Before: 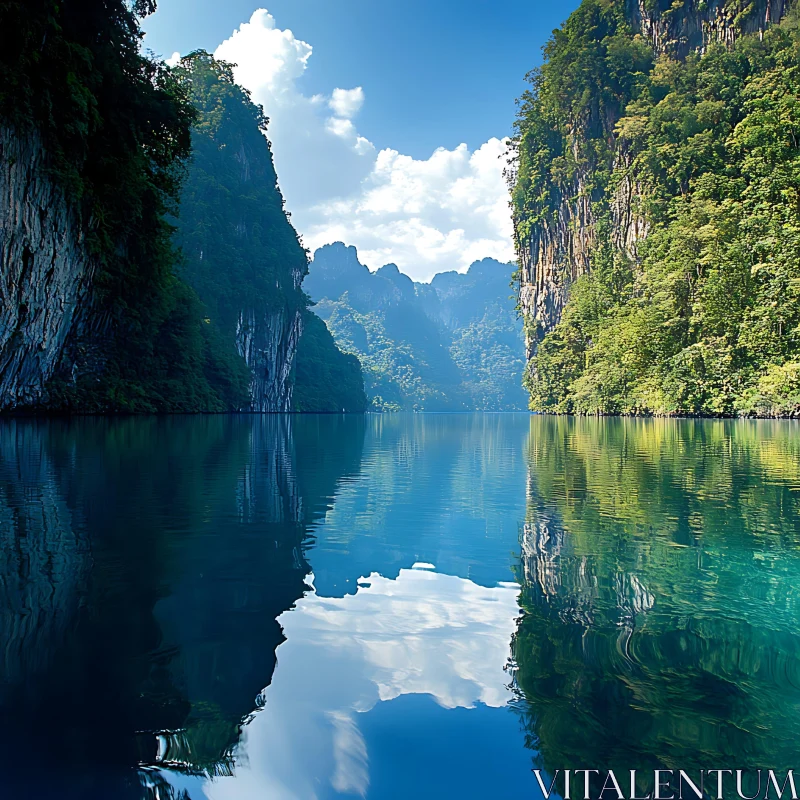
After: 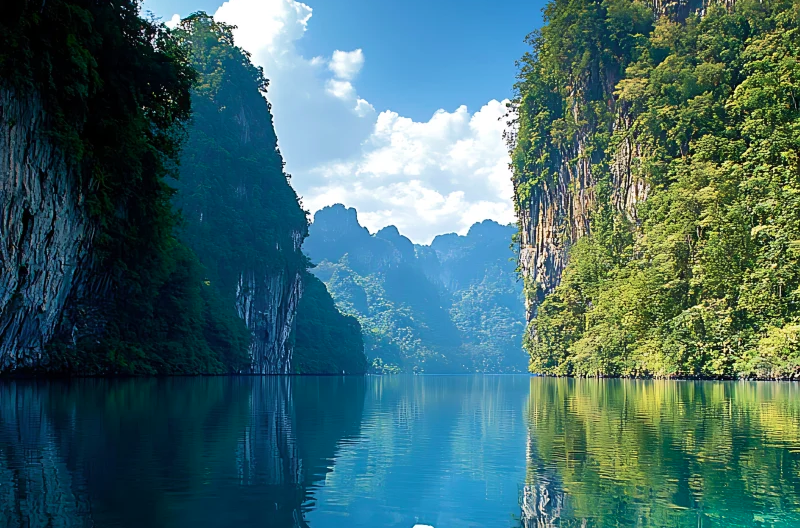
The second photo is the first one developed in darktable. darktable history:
velvia: on, module defaults
shadows and highlights: radius 331.4, shadows 53.56, highlights -98.49, compress 94.32%, soften with gaussian
crop and rotate: top 4.794%, bottom 29.105%
